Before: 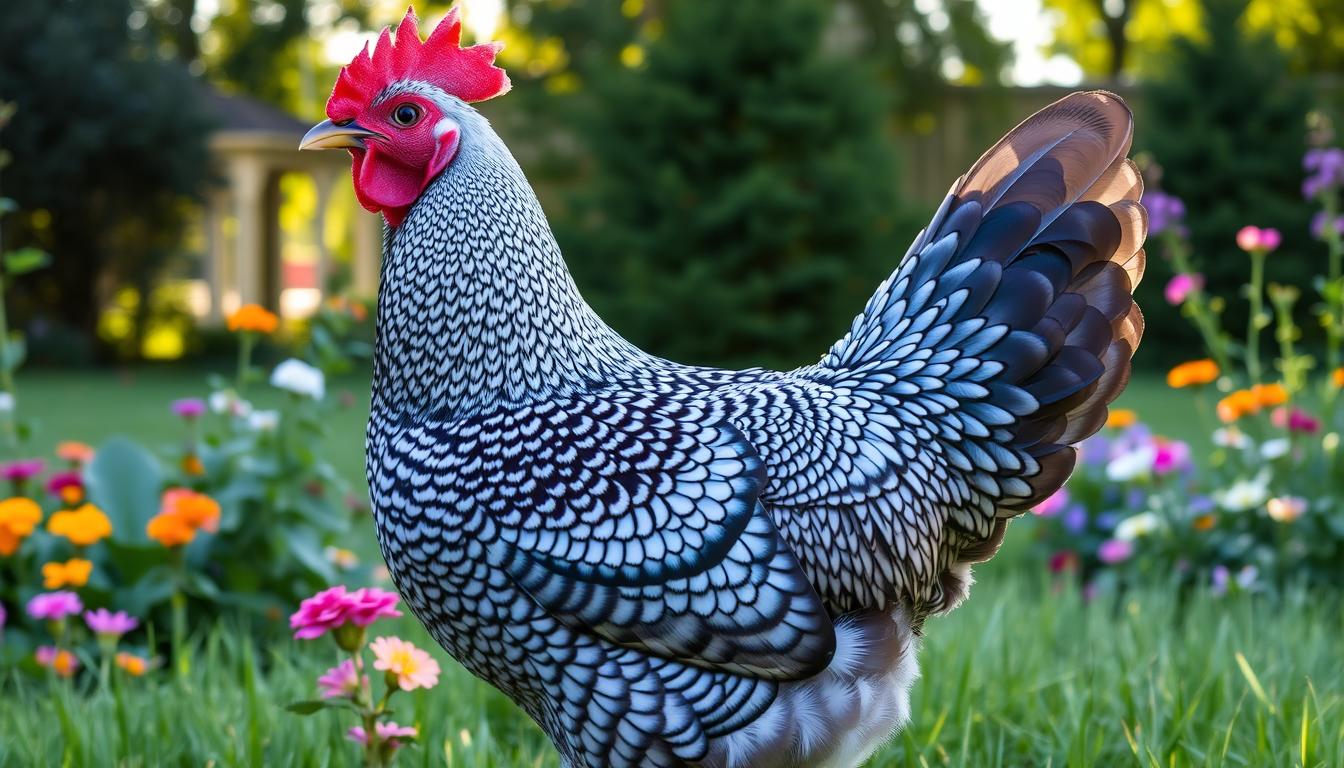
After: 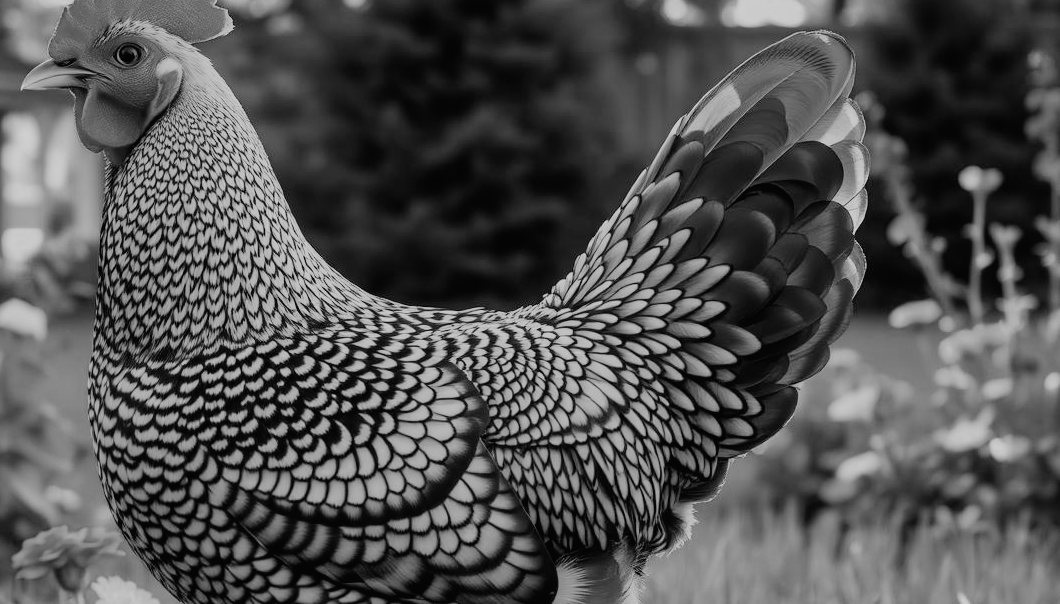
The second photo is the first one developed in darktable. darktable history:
color balance: input saturation 100.43%, contrast fulcrum 14.22%, output saturation 70.41%
color zones: curves: ch0 [(0, 0.511) (0.143, 0.531) (0.286, 0.56) (0.429, 0.5) (0.571, 0.5) (0.714, 0.5) (0.857, 0.5) (1, 0.5)]; ch1 [(0, 0.525) (0.143, 0.705) (0.286, 0.715) (0.429, 0.35) (0.571, 0.35) (0.714, 0.35) (0.857, 0.4) (1, 0.4)]; ch2 [(0, 0.572) (0.143, 0.512) (0.286, 0.473) (0.429, 0.45) (0.571, 0.5) (0.714, 0.5) (0.857, 0.518) (1, 0.518)]
crop and rotate: left 20.74%, top 7.912%, right 0.375%, bottom 13.378%
monochrome: a -4.13, b 5.16, size 1
contrast brightness saturation: contrast -0.02, brightness -0.01, saturation 0.03
filmic rgb: black relative exposure -7.15 EV, white relative exposure 5.36 EV, hardness 3.02, color science v6 (2022)
